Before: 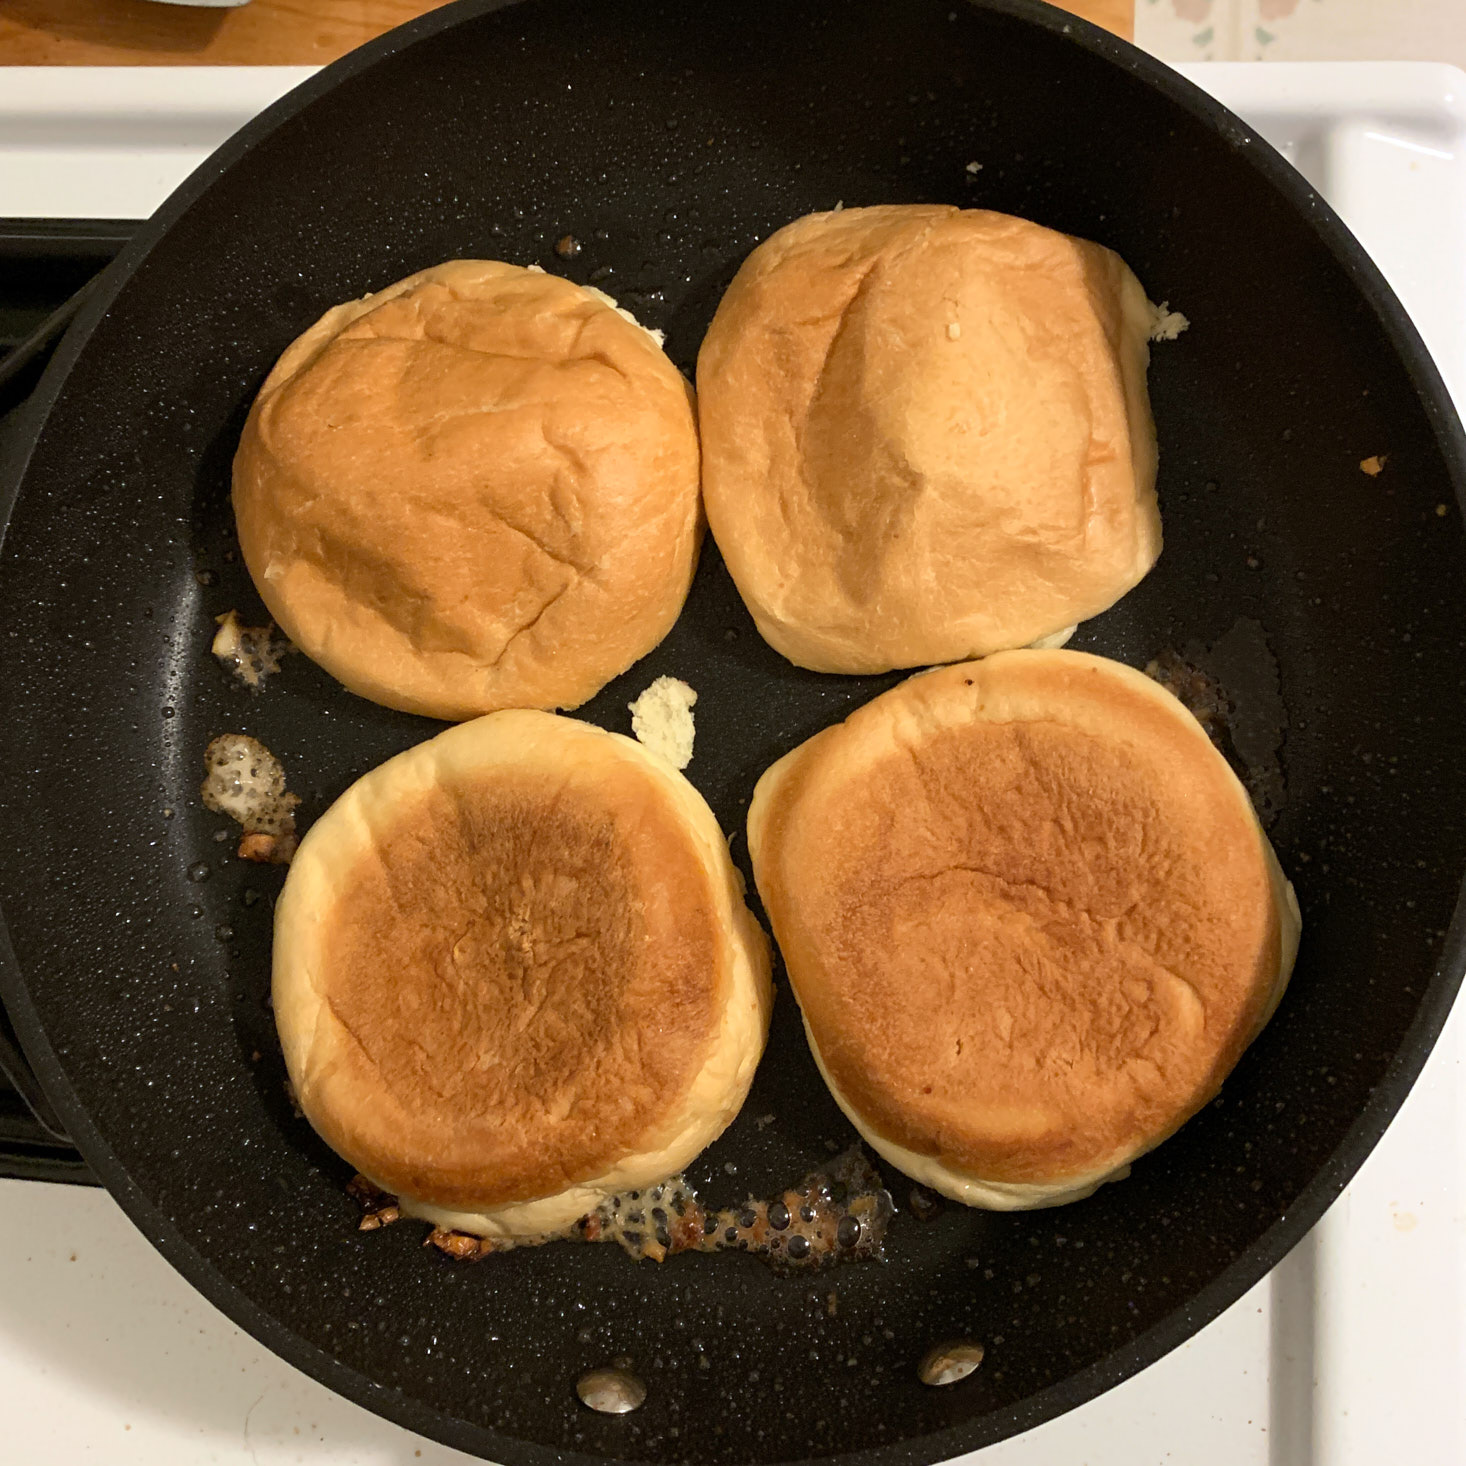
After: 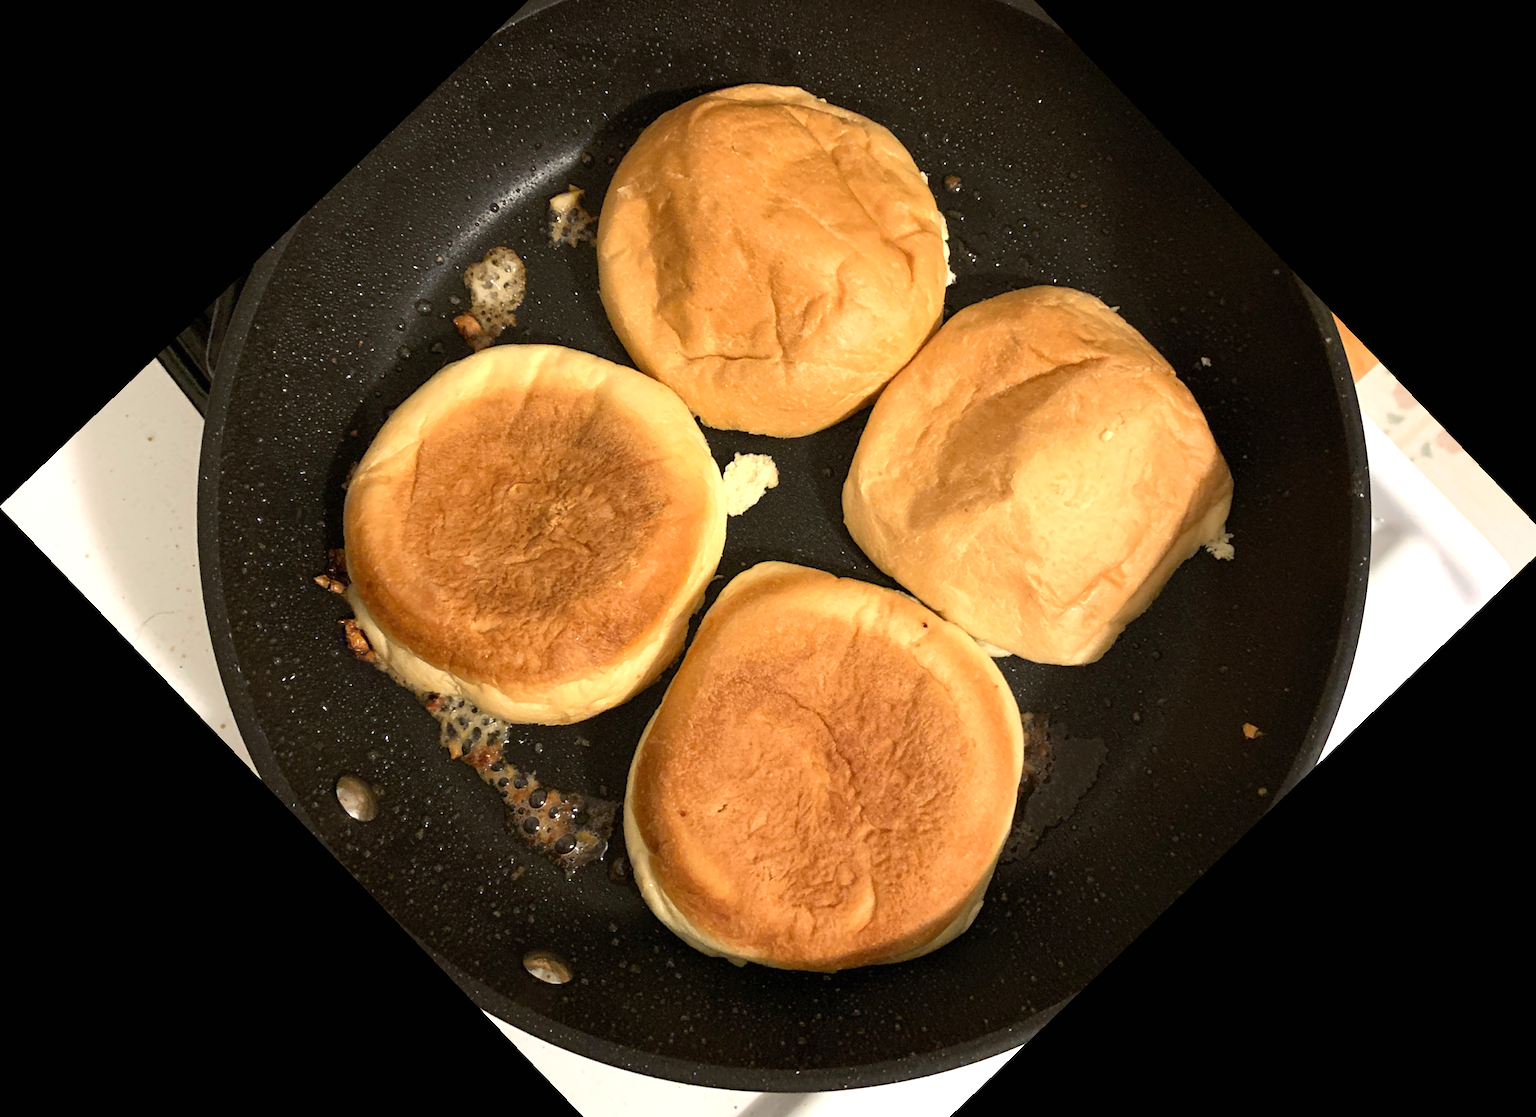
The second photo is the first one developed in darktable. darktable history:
exposure: black level correction 0, exposure 0.5 EV, compensate highlight preservation false
crop and rotate: angle -46.26°, top 16.234%, right 0.912%, bottom 11.704%
